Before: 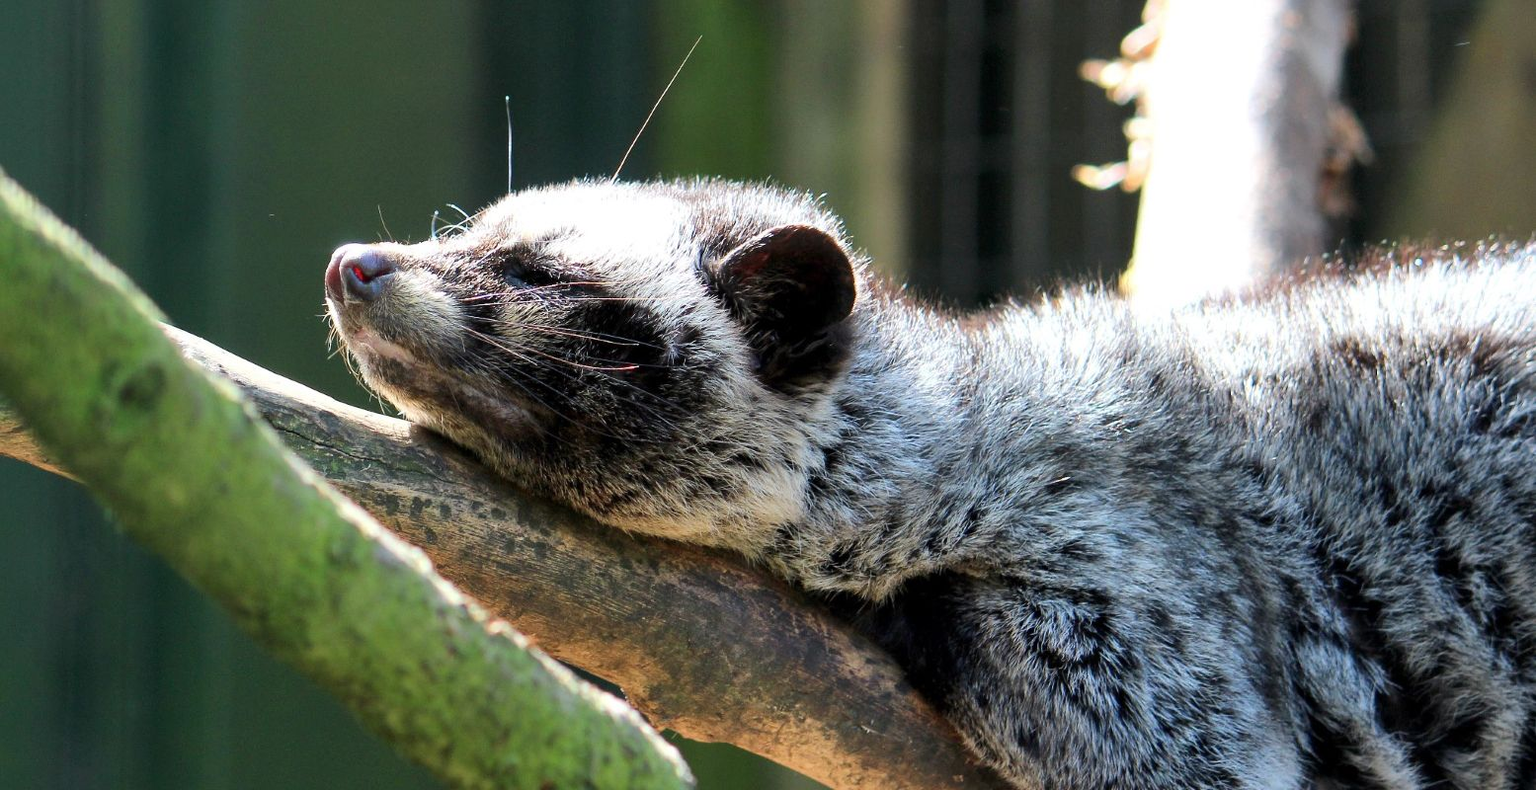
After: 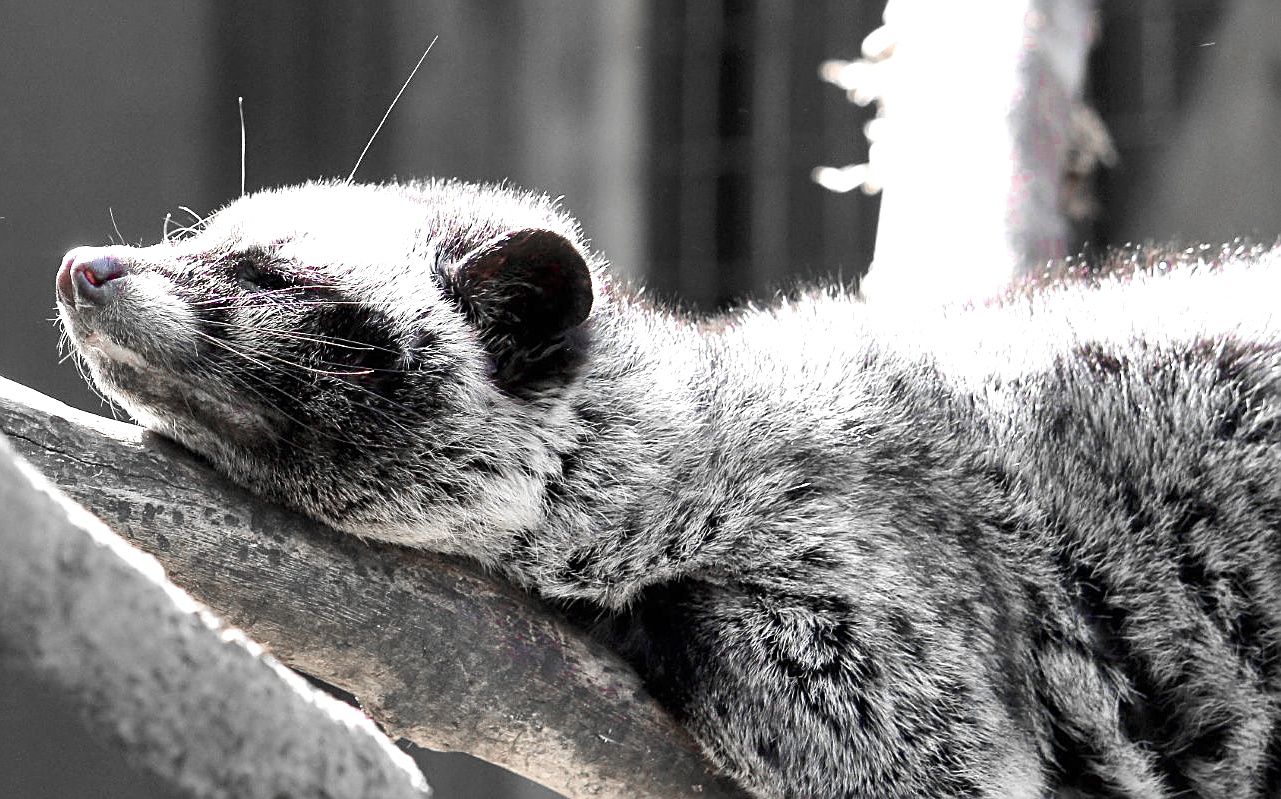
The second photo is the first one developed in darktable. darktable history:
exposure: black level correction 0, exposure 0.695 EV, compensate highlight preservation false
sharpen: amount 0.494
color balance rgb: perceptual saturation grading › global saturation 17.371%
contrast brightness saturation: saturation -0.046
crop: left 17.56%, bottom 0.038%
color zones: curves: ch0 [(0, 0.278) (0.143, 0.5) (0.286, 0.5) (0.429, 0.5) (0.571, 0.5) (0.714, 0.5) (0.857, 0.5) (1, 0.5)]; ch1 [(0, 1) (0.143, 0.165) (0.286, 0) (0.429, 0) (0.571, 0) (0.714, 0) (0.857, 0.5) (1, 0.5)]; ch2 [(0, 0.508) (0.143, 0.5) (0.286, 0.5) (0.429, 0.5) (0.571, 0.5) (0.714, 0.5) (0.857, 0.5) (1, 0.5)]
